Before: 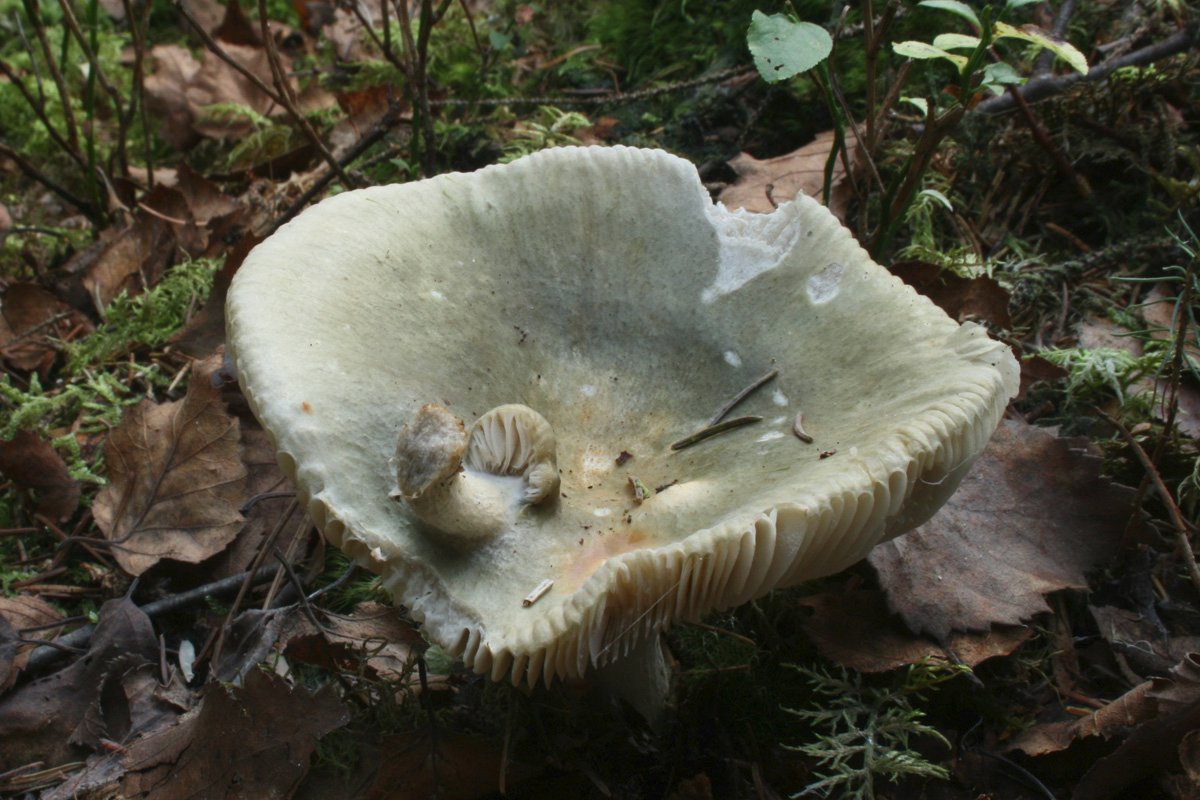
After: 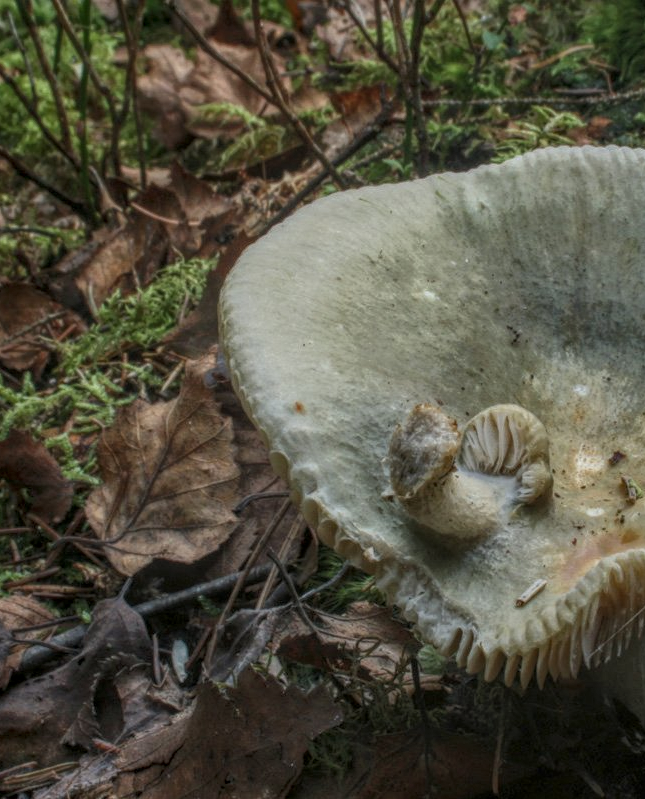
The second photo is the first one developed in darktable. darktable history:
crop: left 0.587%, right 45.588%, bottom 0.086%
local contrast: highlights 20%, shadows 30%, detail 200%, midtone range 0.2
